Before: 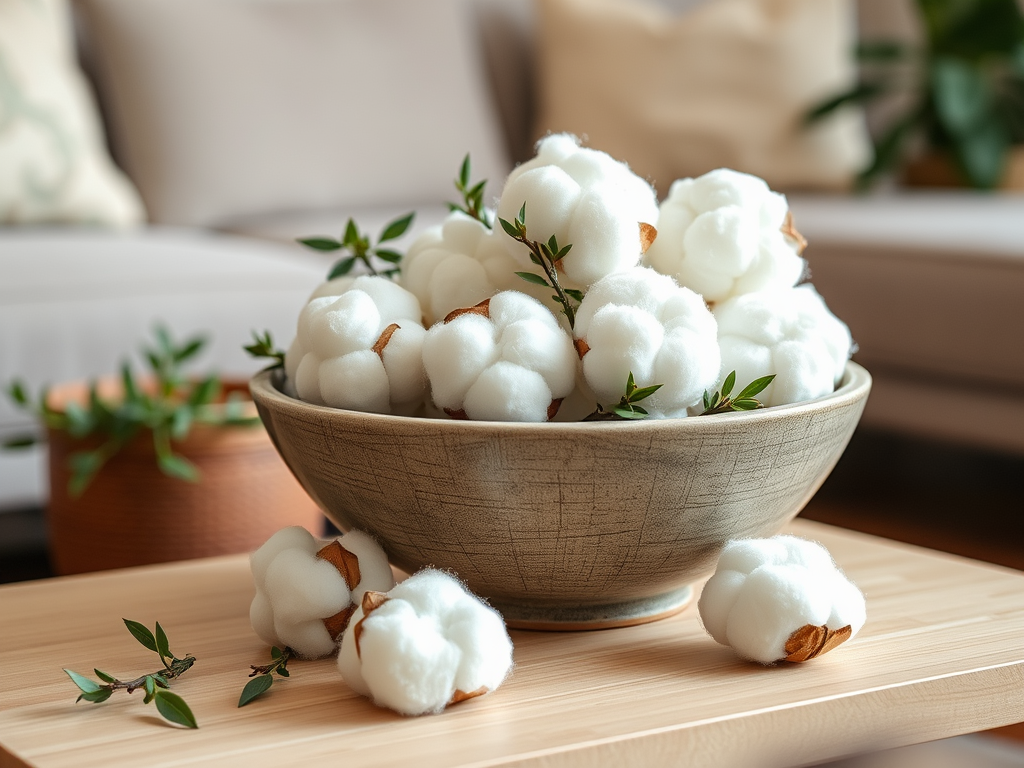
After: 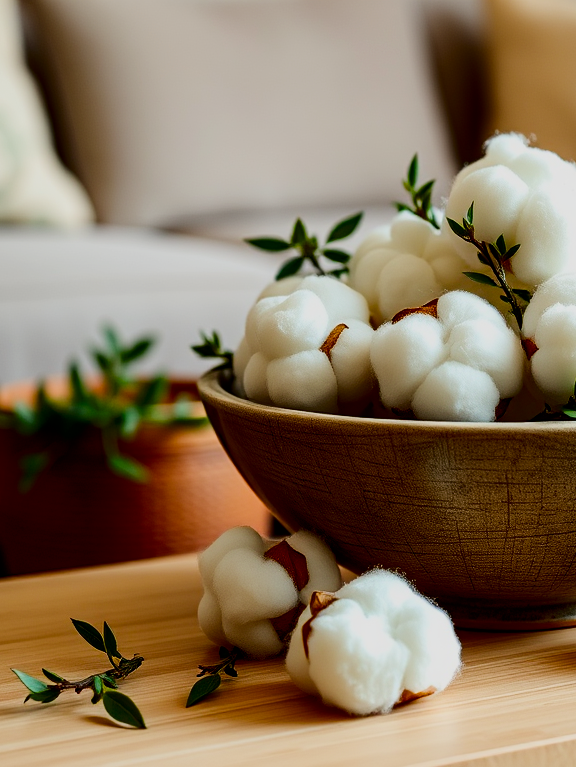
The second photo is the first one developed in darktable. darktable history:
contrast brightness saturation: contrast 0.24, brightness -0.24, saturation 0.14
color balance rgb: linear chroma grading › global chroma 15%, perceptual saturation grading › global saturation 30%
crop: left 5.114%, right 38.589%
filmic rgb: black relative exposure -5 EV, hardness 2.88, contrast 1.1, highlights saturation mix -20%
